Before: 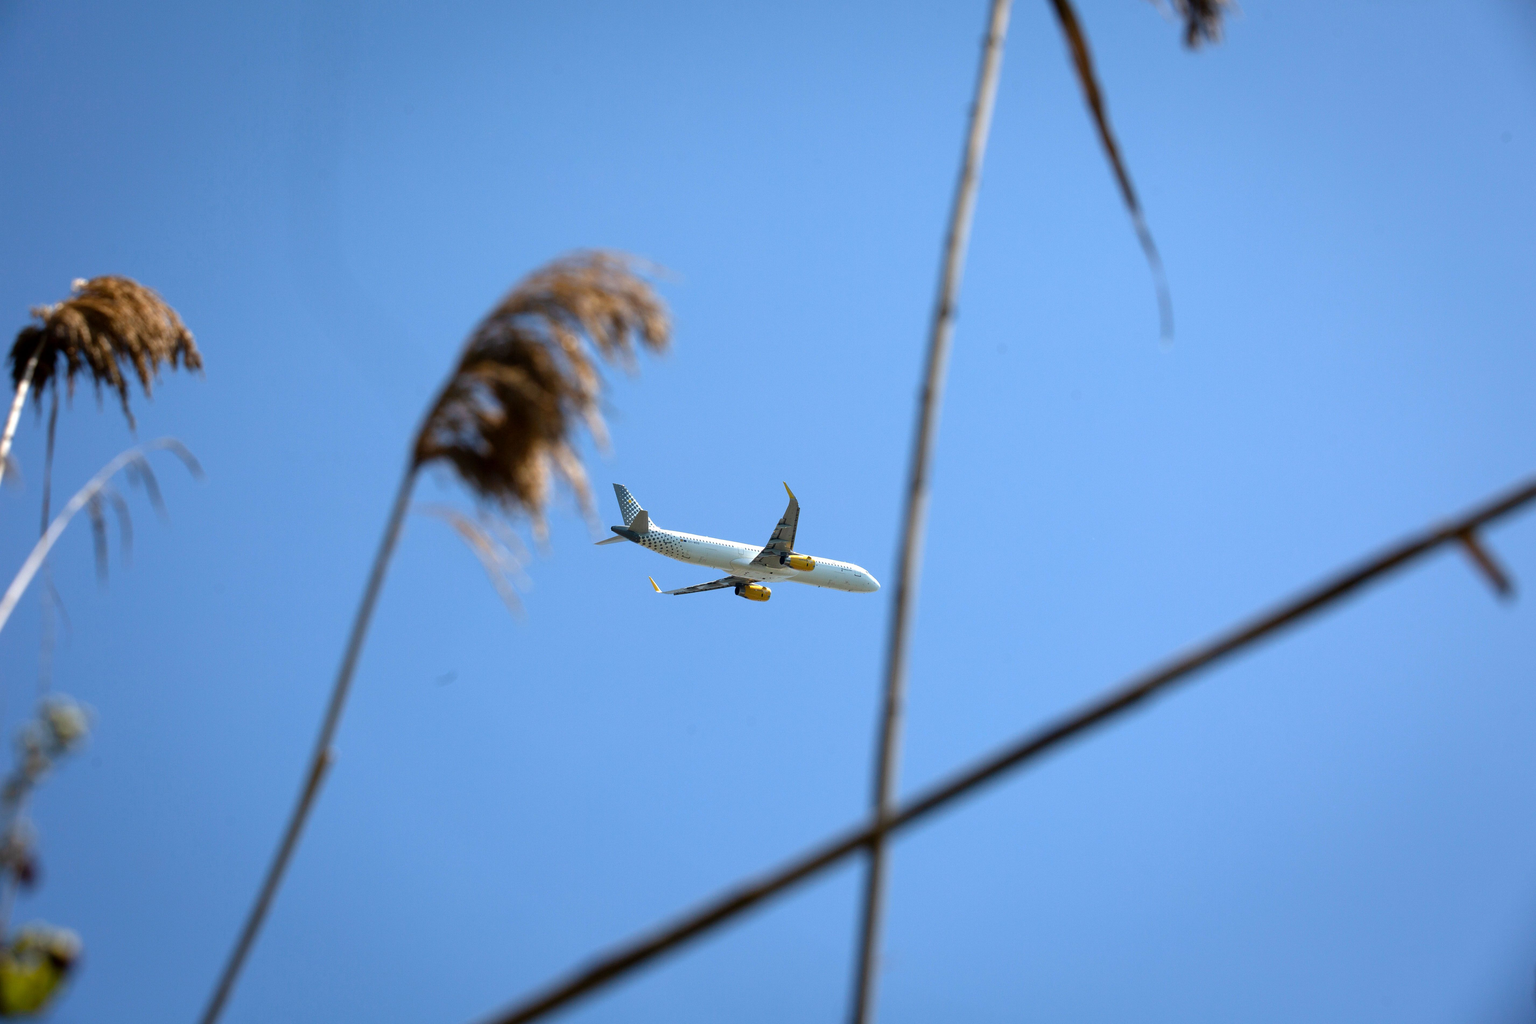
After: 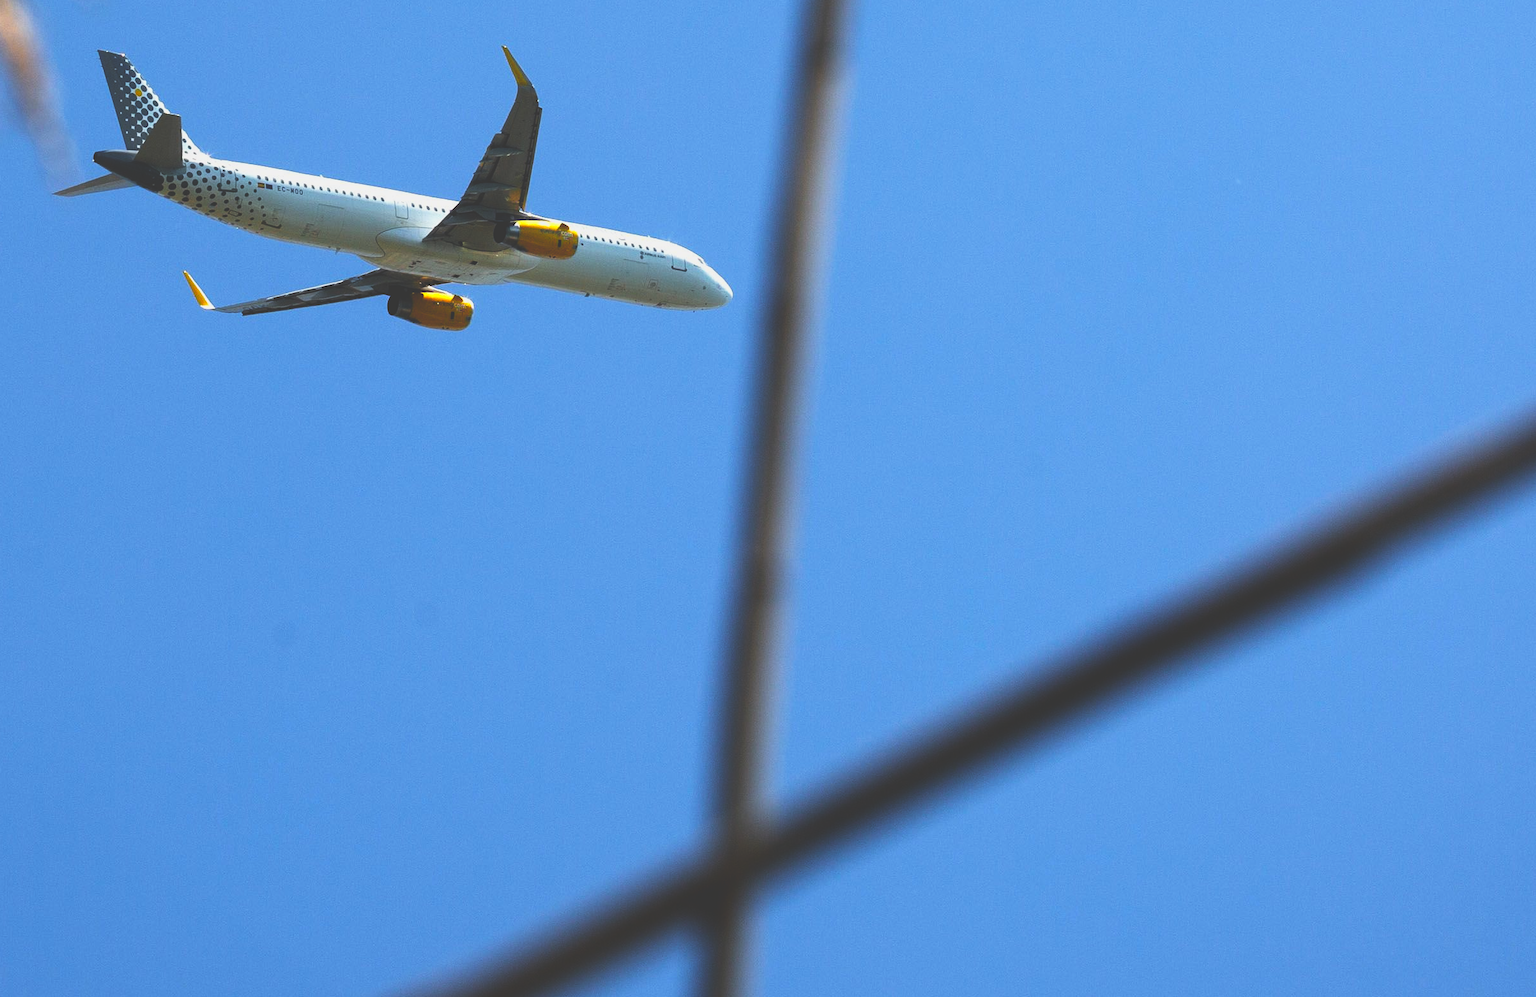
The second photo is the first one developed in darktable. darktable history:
tone equalizer: on, module defaults
color zones: curves: ch0 [(0.224, 0.526) (0.75, 0.5)]; ch1 [(0.055, 0.526) (0.224, 0.761) (0.377, 0.526) (0.75, 0.5)]
base curve: curves: ch0 [(0, 0.036) (0.007, 0.037) (0.604, 0.887) (1, 1)], preserve colors none
exposure: black level correction 0, exposure -0.766 EV, compensate highlight preservation false
crop: left 37.221%, top 45.169%, right 20.63%, bottom 13.777%
